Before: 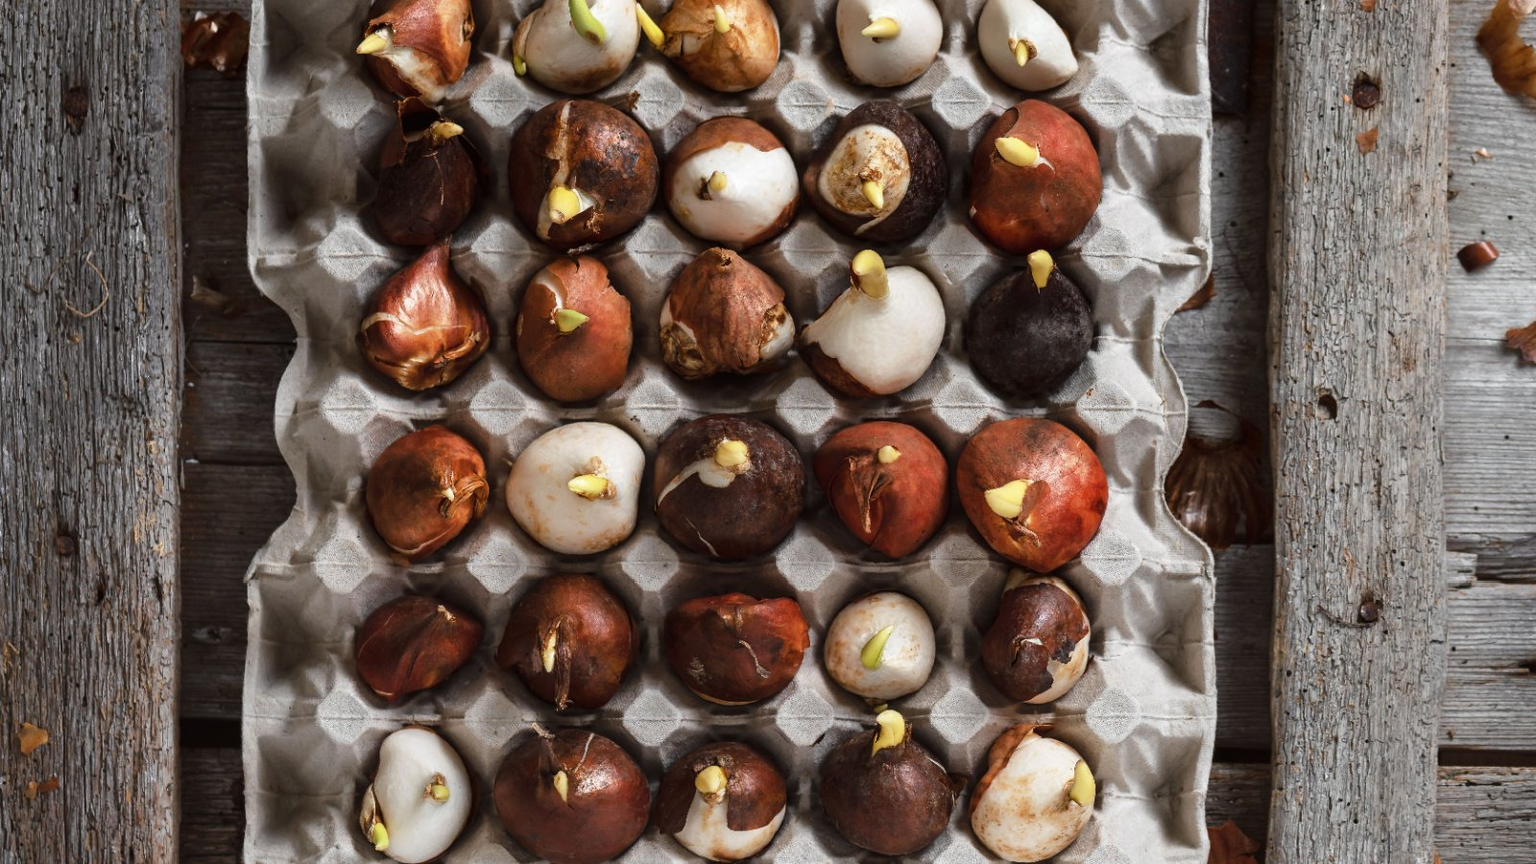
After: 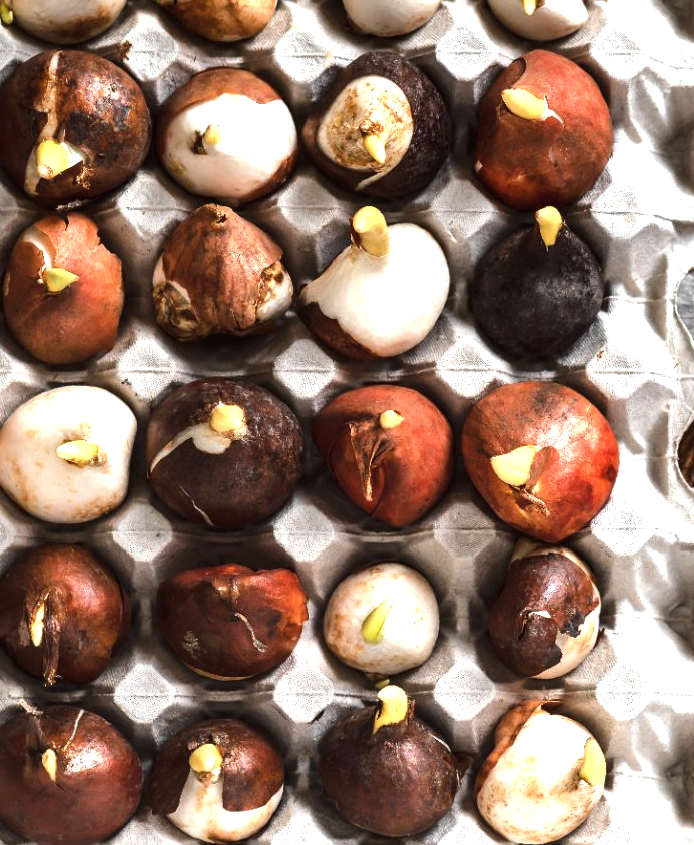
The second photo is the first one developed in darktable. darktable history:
exposure: black level correction 0, exposure 0.7 EV, compensate exposure bias true, compensate highlight preservation false
tone equalizer: -8 EV -0.417 EV, -7 EV -0.389 EV, -6 EV -0.333 EV, -5 EV -0.222 EV, -3 EV 0.222 EV, -2 EV 0.333 EV, -1 EV 0.389 EV, +0 EV 0.417 EV, edges refinement/feathering 500, mask exposure compensation -1.57 EV, preserve details no
crop: left 33.452%, top 6.025%, right 23.155%
